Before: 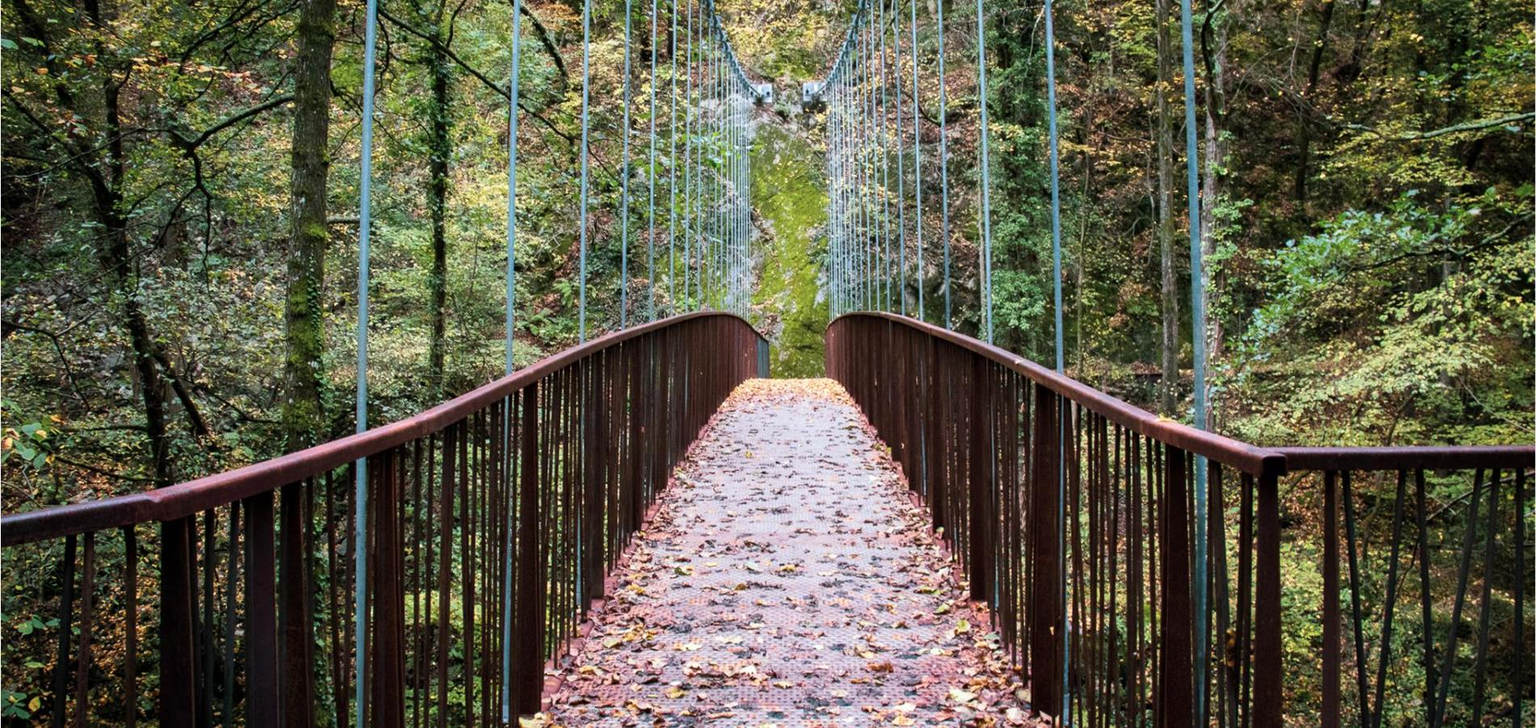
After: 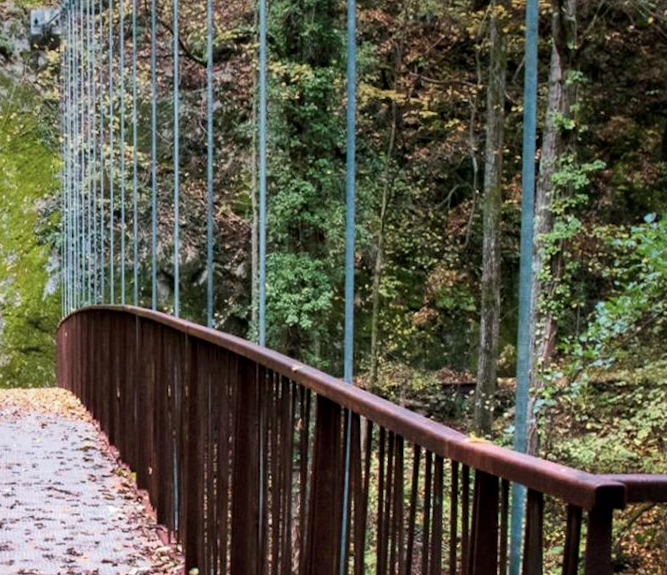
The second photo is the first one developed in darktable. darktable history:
crop and rotate: left 49.936%, top 10.094%, right 13.136%, bottom 24.256%
local contrast: mode bilateral grid, contrast 20, coarseness 50, detail 120%, midtone range 0.2
rotate and perspective: rotation 0.074°, lens shift (vertical) 0.096, lens shift (horizontal) -0.041, crop left 0.043, crop right 0.952, crop top 0.024, crop bottom 0.979
graduated density: on, module defaults
